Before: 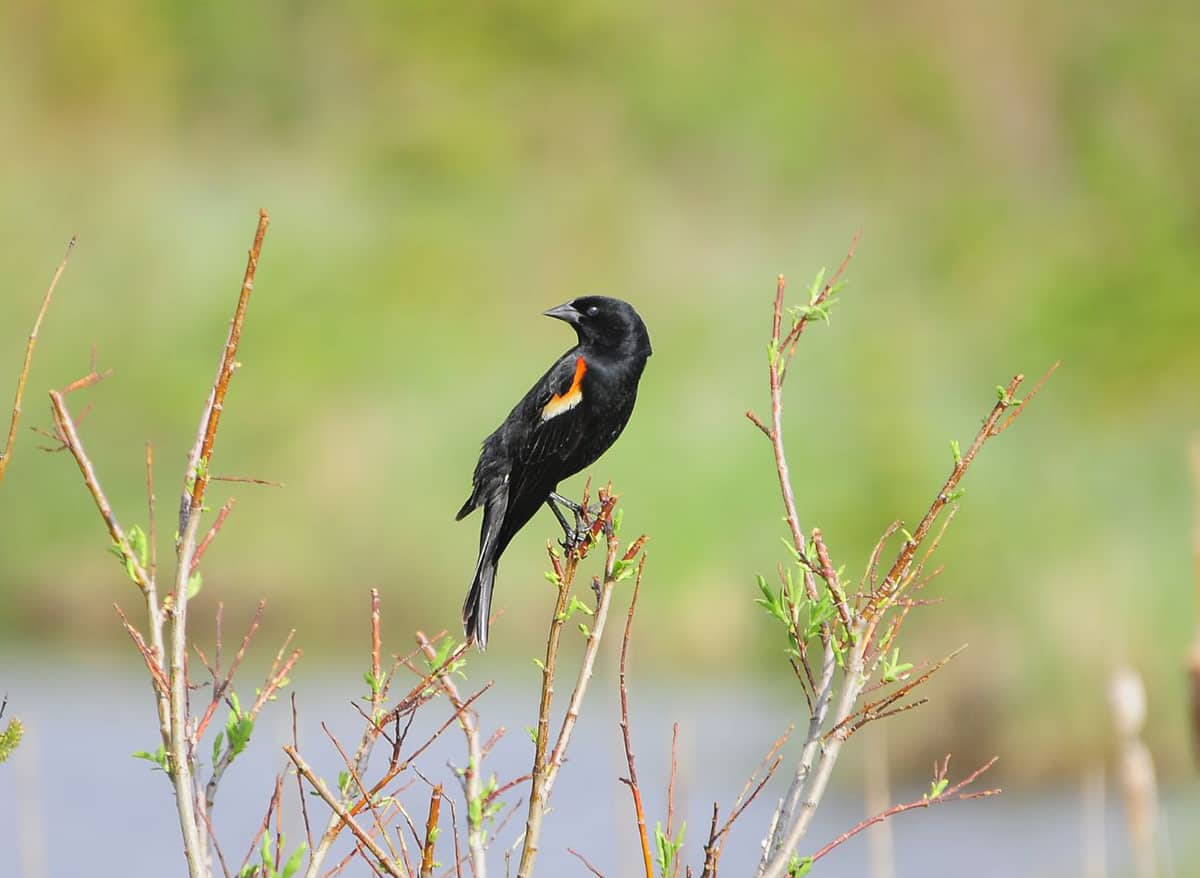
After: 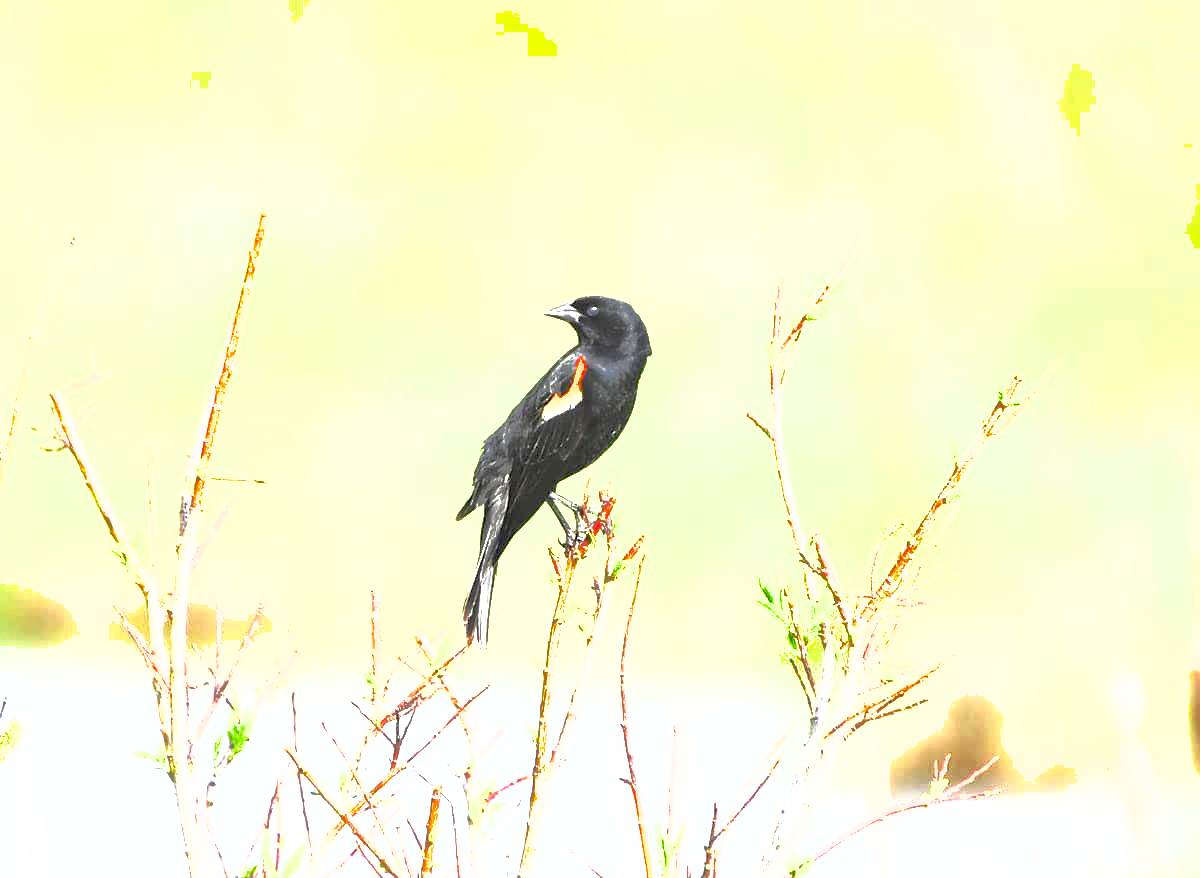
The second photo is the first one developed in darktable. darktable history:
exposure: black level correction 0.001, exposure 1.84 EV, compensate highlight preservation false
shadows and highlights: on, module defaults
